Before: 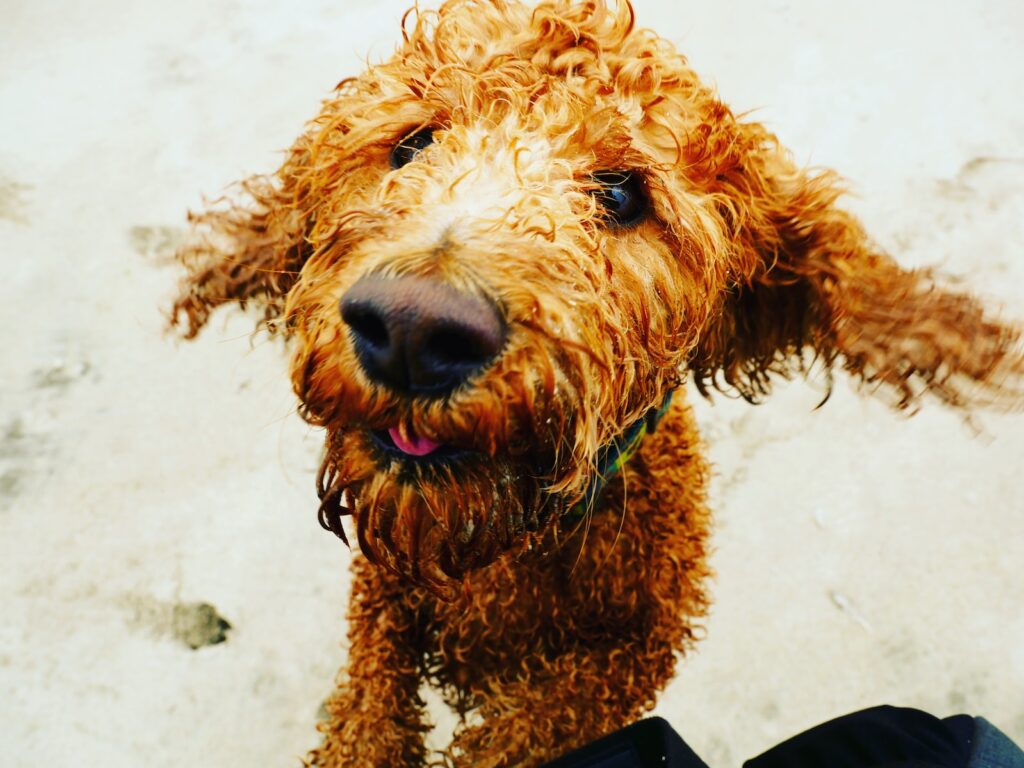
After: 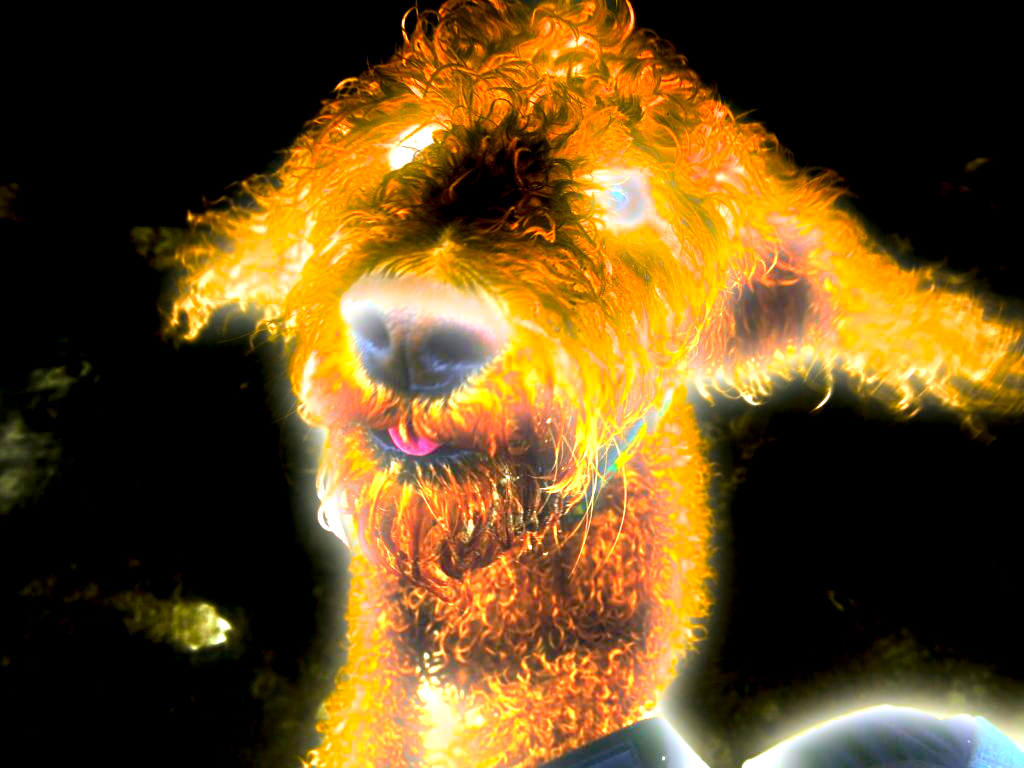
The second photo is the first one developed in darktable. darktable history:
bloom: size 5%, threshold 95%, strength 15%
exposure: exposure 3 EV, compensate highlight preservation false
